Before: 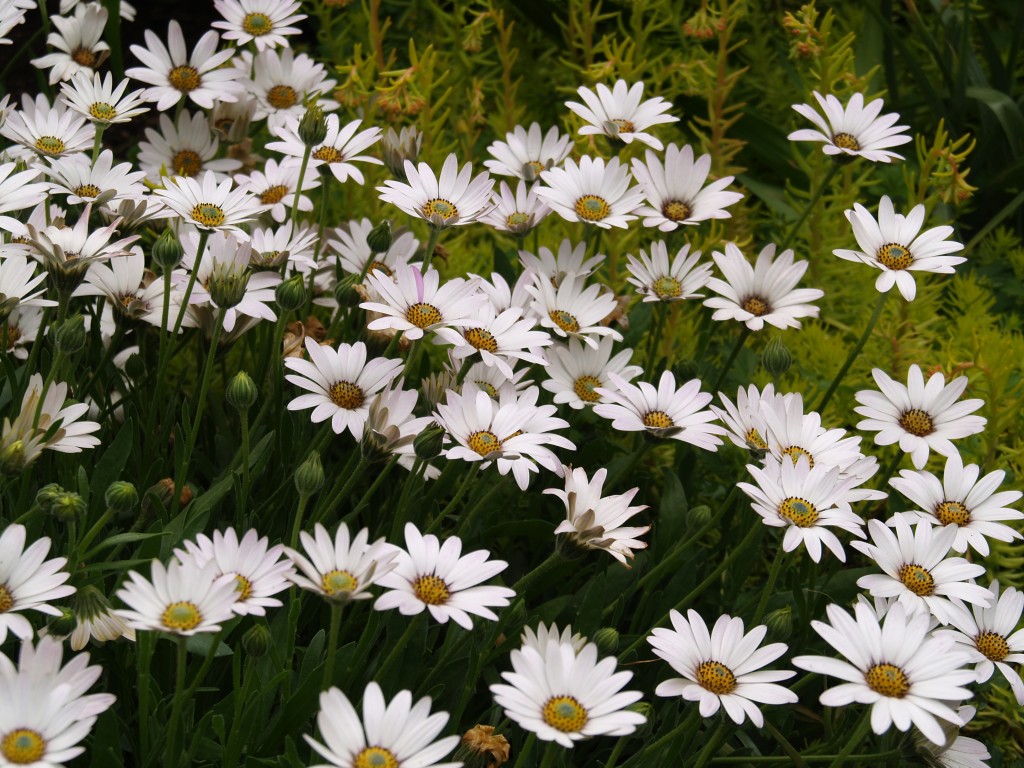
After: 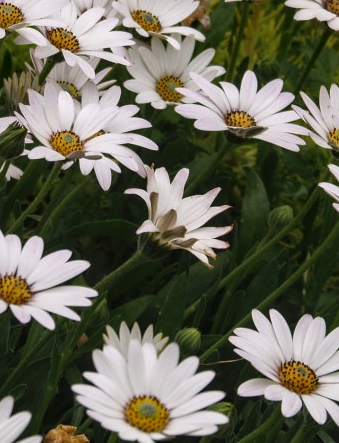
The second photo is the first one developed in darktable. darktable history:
crop: left 40.878%, top 39.176%, right 25.993%, bottom 3.081%
local contrast: on, module defaults
